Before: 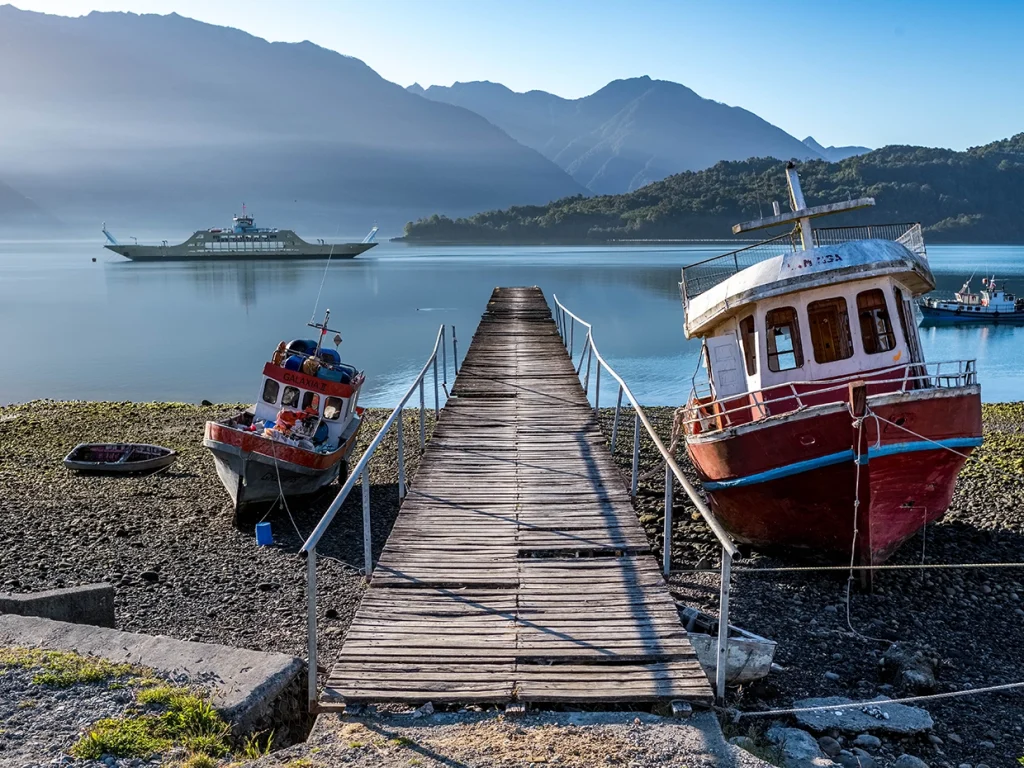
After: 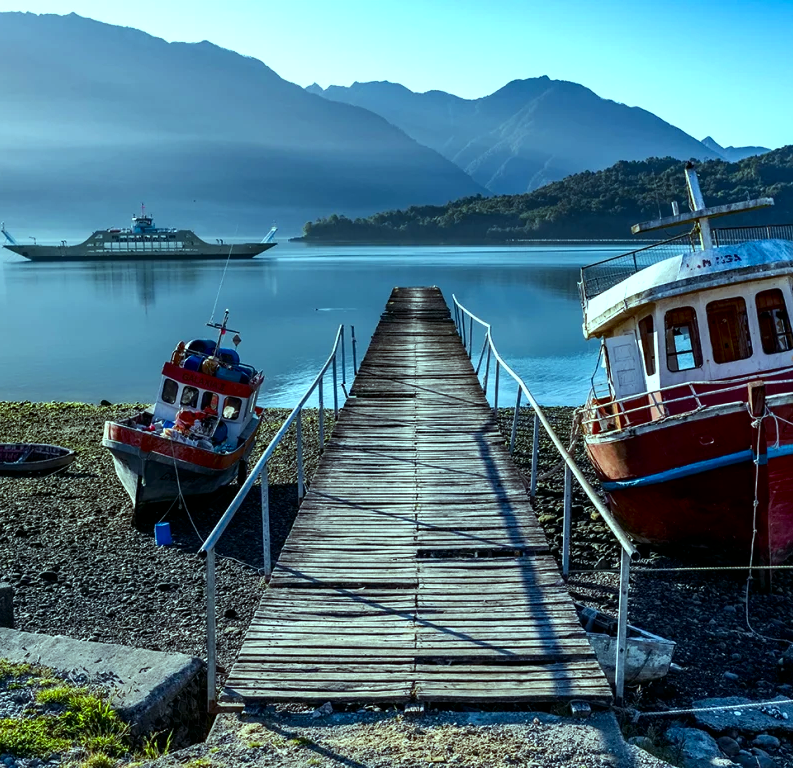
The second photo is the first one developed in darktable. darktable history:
color balance: mode lift, gamma, gain (sRGB), lift [0.997, 0.979, 1.021, 1.011], gamma [1, 1.084, 0.916, 0.998], gain [1, 0.87, 1.13, 1.101], contrast 4.55%, contrast fulcrum 38.24%, output saturation 104.09%
contrast brightness saturation: contrast 0.07, brightness -0.13, saturation 0.06
exposure: black level correction 0.001, exposure 0.014 EV, compensate highlight preservation false
color balance rgb: perceptual saturation grading › global saturation 3.7%, global vibrance 5.56%, contrast 3.24%
crop: left 9.88%, right 12.664%
